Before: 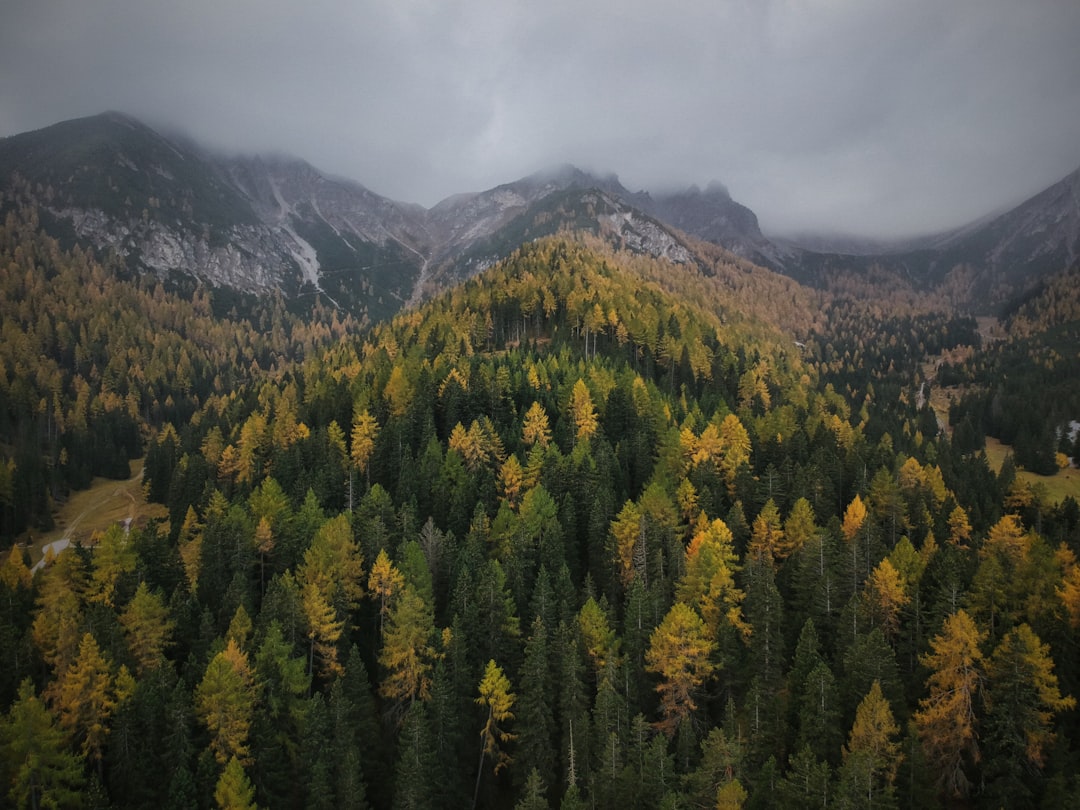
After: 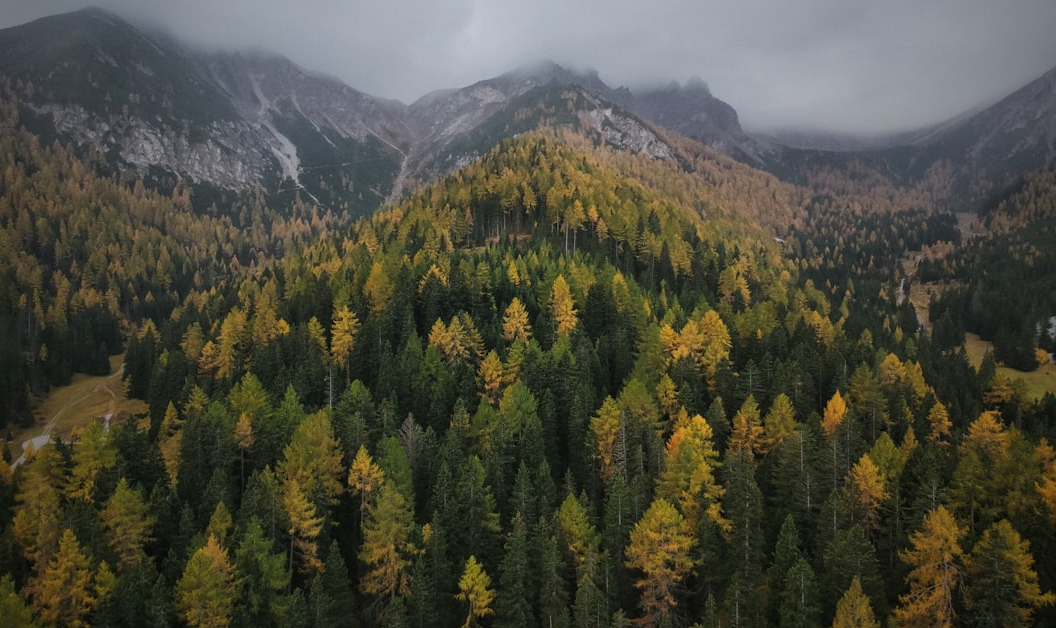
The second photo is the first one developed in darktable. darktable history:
crop and rotate: left 1.967%, top 12.926%, right 0.233%, bottom 9.506%
